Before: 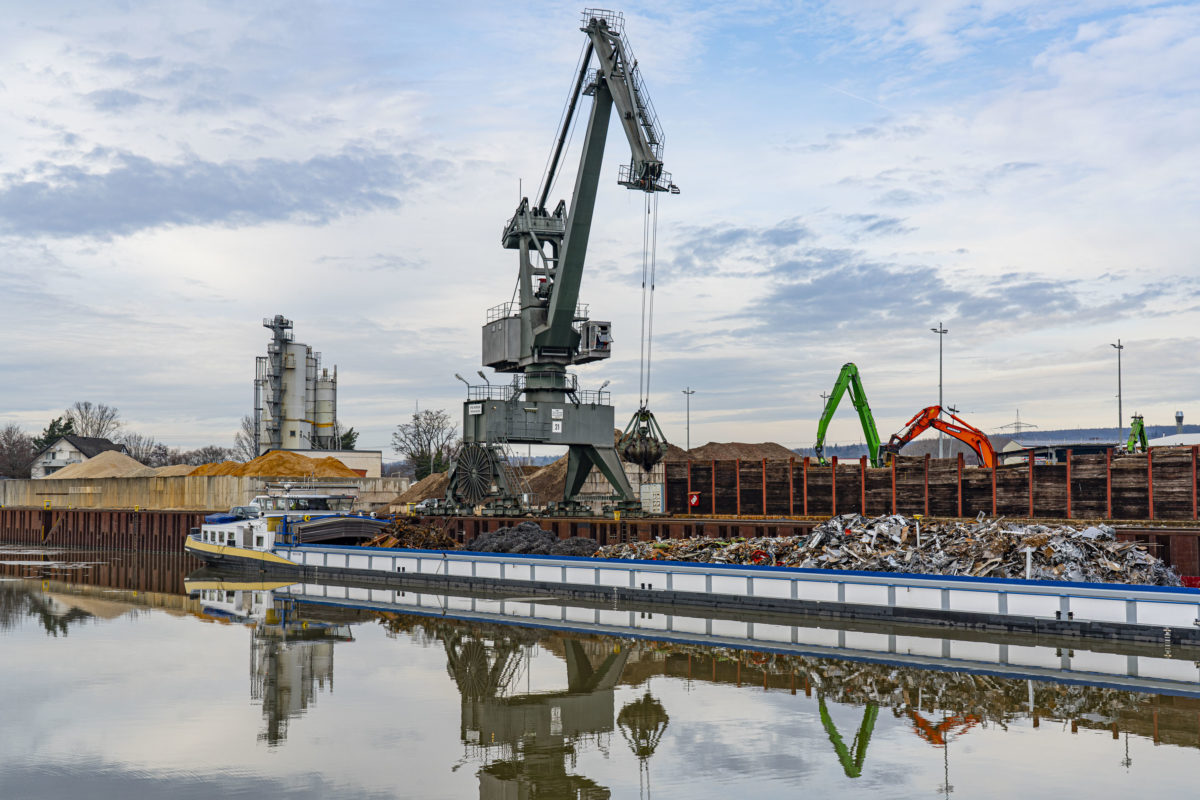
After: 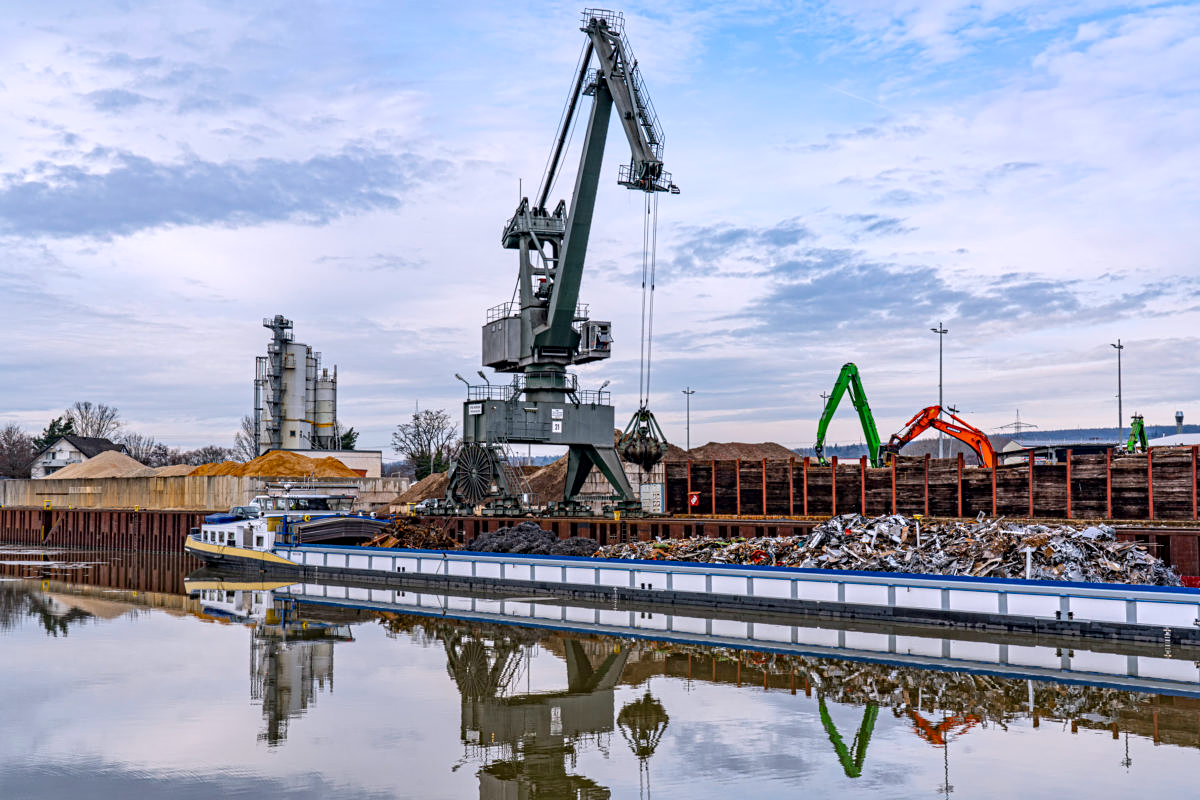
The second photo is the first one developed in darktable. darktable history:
contrast equalizer: octaves 7, y [[0.509, 0.514, 0.523, 0.542, 0.578, 0.603], [0.5 ×6], [0.509, 0.514, 0.523, 0.542, 0.578, 0.603], [0.001, 0.002, 0.003, 0.005, 0.01, 0.013], [0.001, 0.002, 0.003, 0.005, 0.01, 0.013]]
white balance: red 1.004, blue 1.096
